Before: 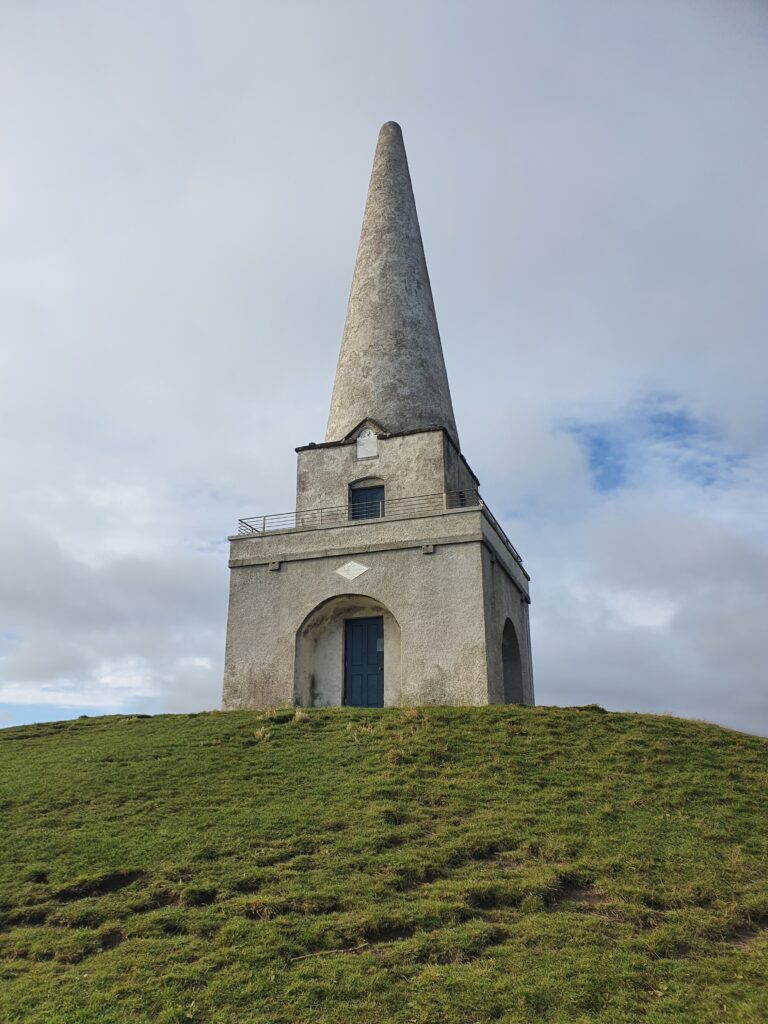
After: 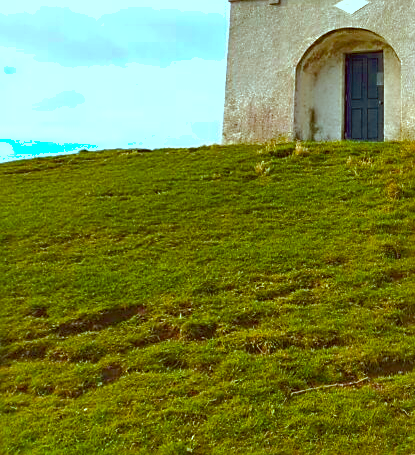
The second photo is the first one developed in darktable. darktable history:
crop and rotate: top 55.361%, right 45.863%, bottom 0.151%
color balance rgb: perceptual saturation grading › global saturation 36.012%, perceptual saturation grading › shadows 35.451%, global vibrance 16.819%, saturation formula JzAzBz (2021)
sharpen: radius 1.85, amount 0.401, threshold 1.67
exposure: exposure 1 EV, compensate exposure bias true, compensate highlight preservation false
color correction: highlights a* -14.34, highlights b* -16.19, shadows a* 10.92, shadows b* 30.13
shadows and highlights: on, module defaults
